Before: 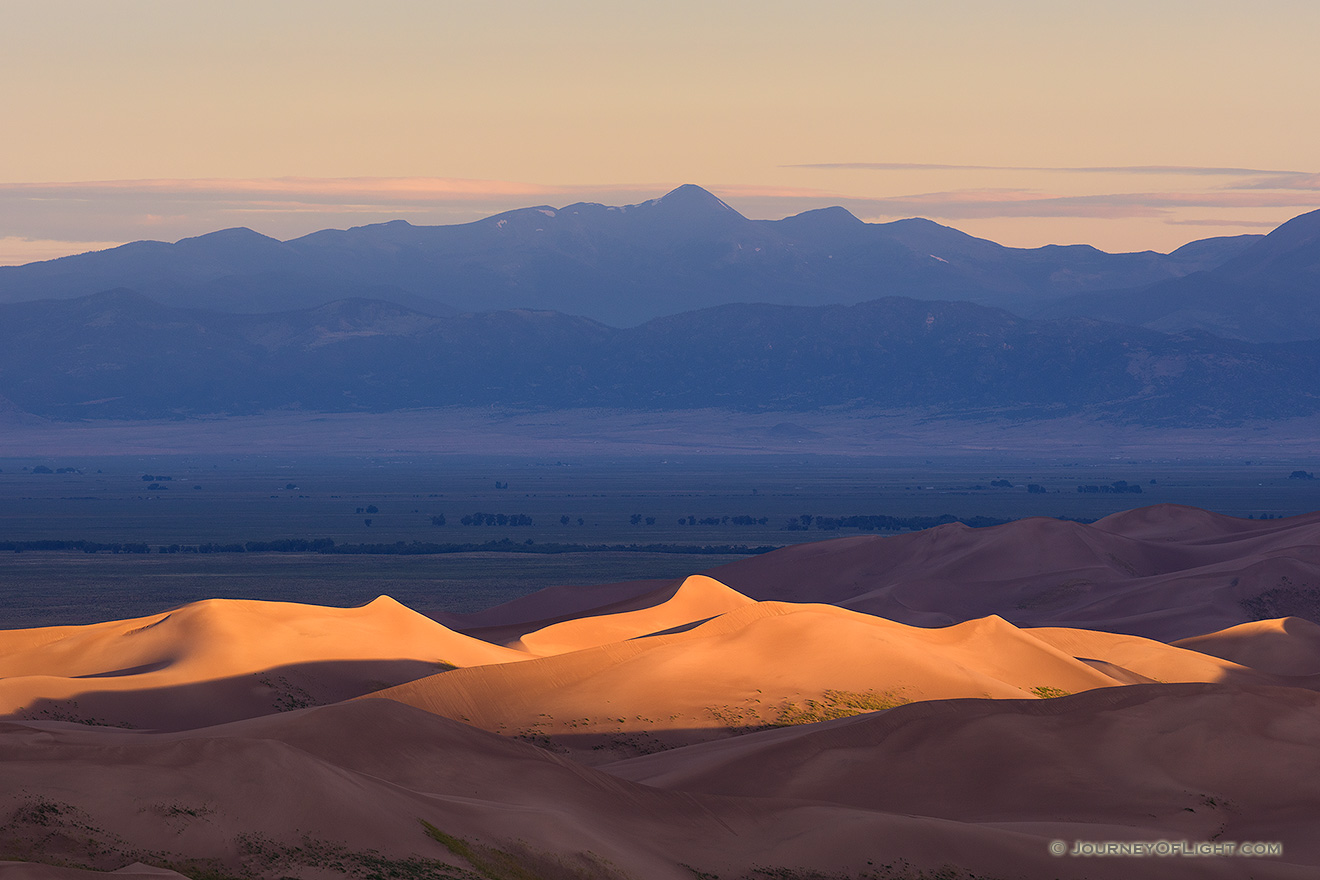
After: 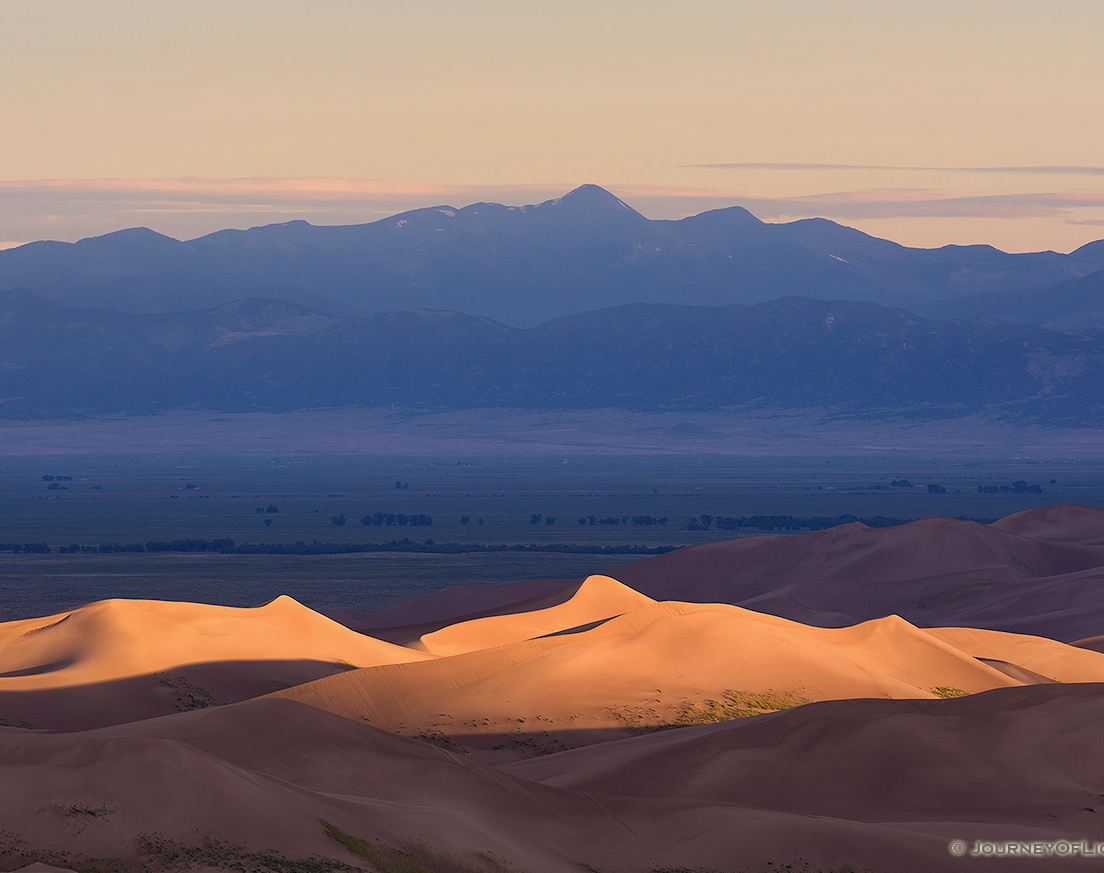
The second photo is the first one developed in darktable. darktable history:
sharpen: radius 5.325, amount 0.312, threshold 26.433
crop: left 7.598%, right 7.873%
color zones: curves: ch1 [(0, 0.469) (0.001, 0.469) (0.12, 0.446) (0.248, 0.469) (0.5, 0.5) (0.748, 0.5) (0.999, 0.469) (1, 0.469)]
